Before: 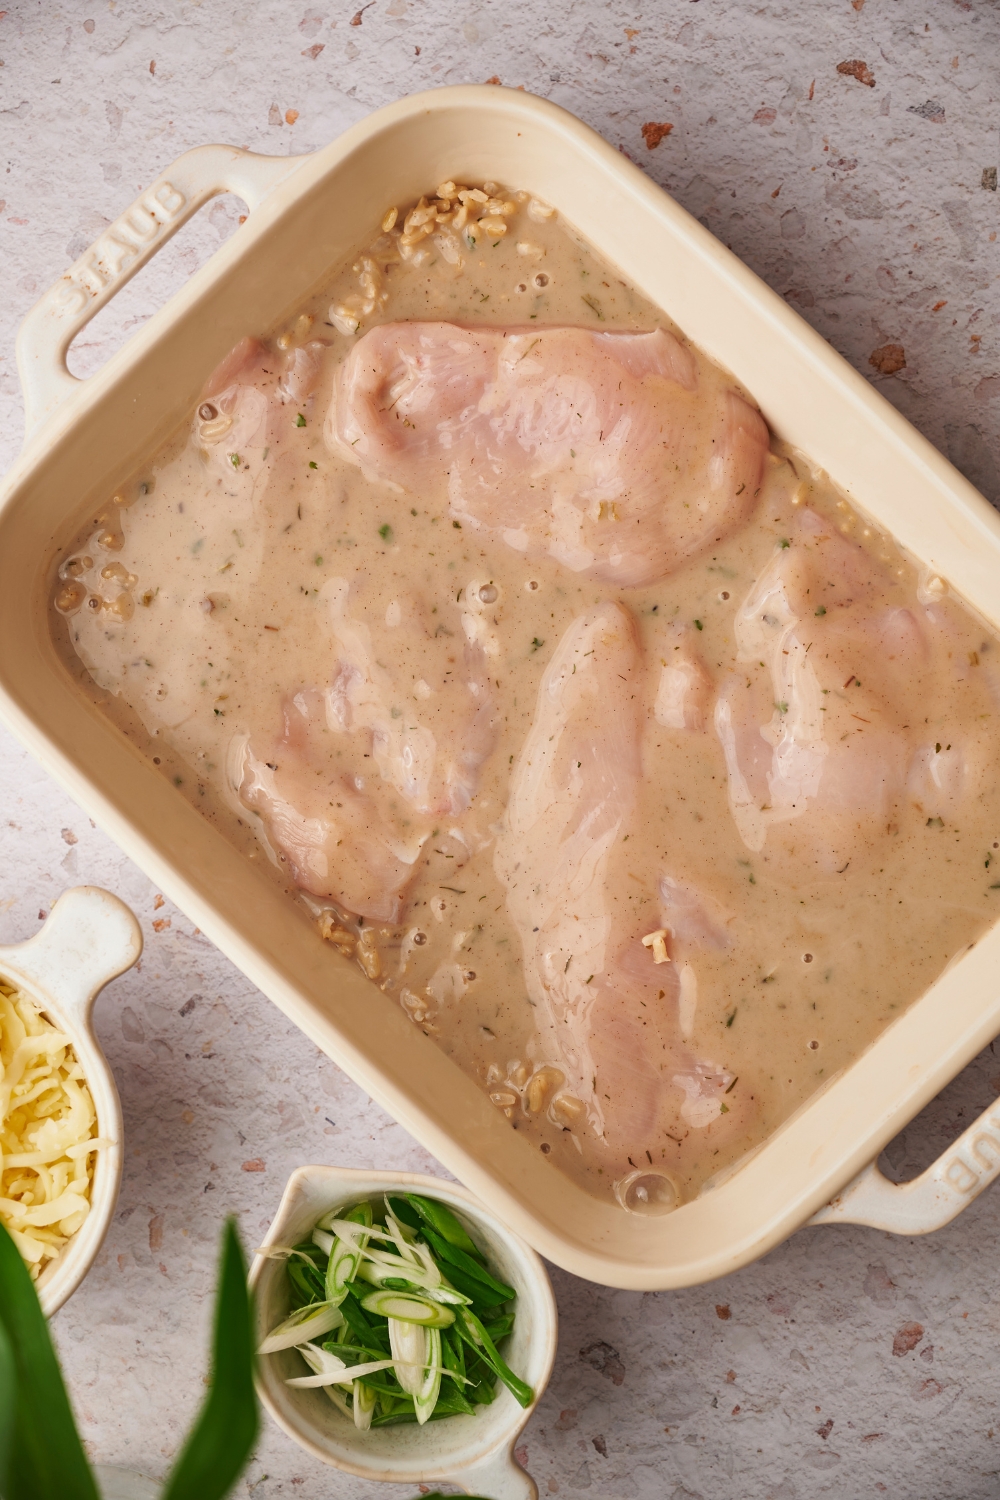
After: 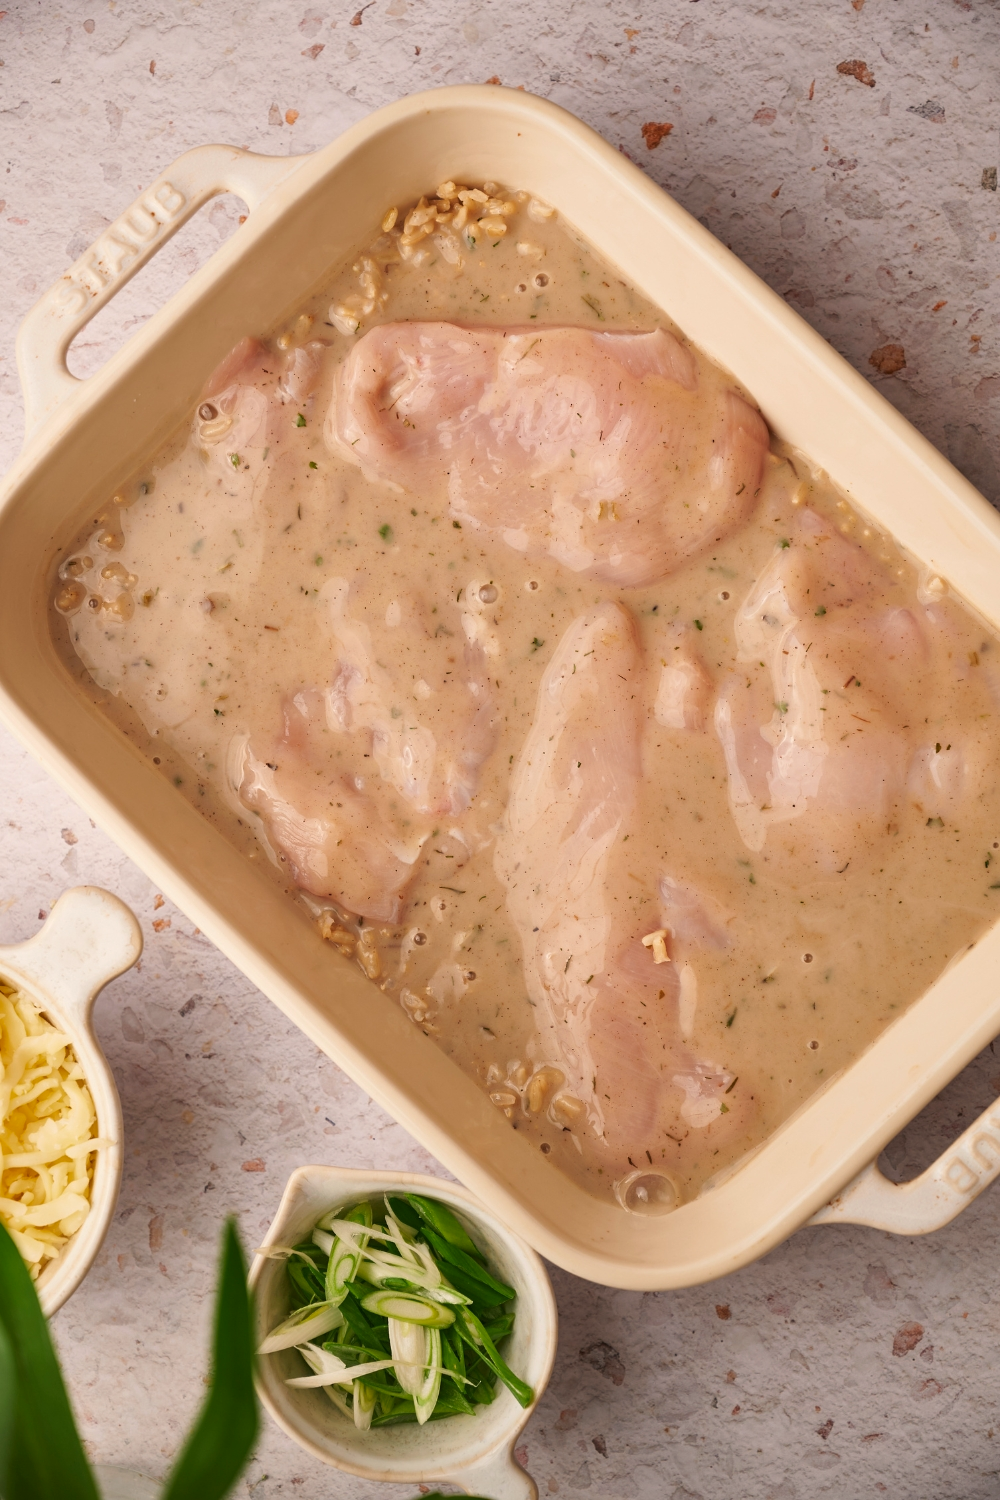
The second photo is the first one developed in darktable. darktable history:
color correction: highlights a* 3.68, highlights b* 5.1
